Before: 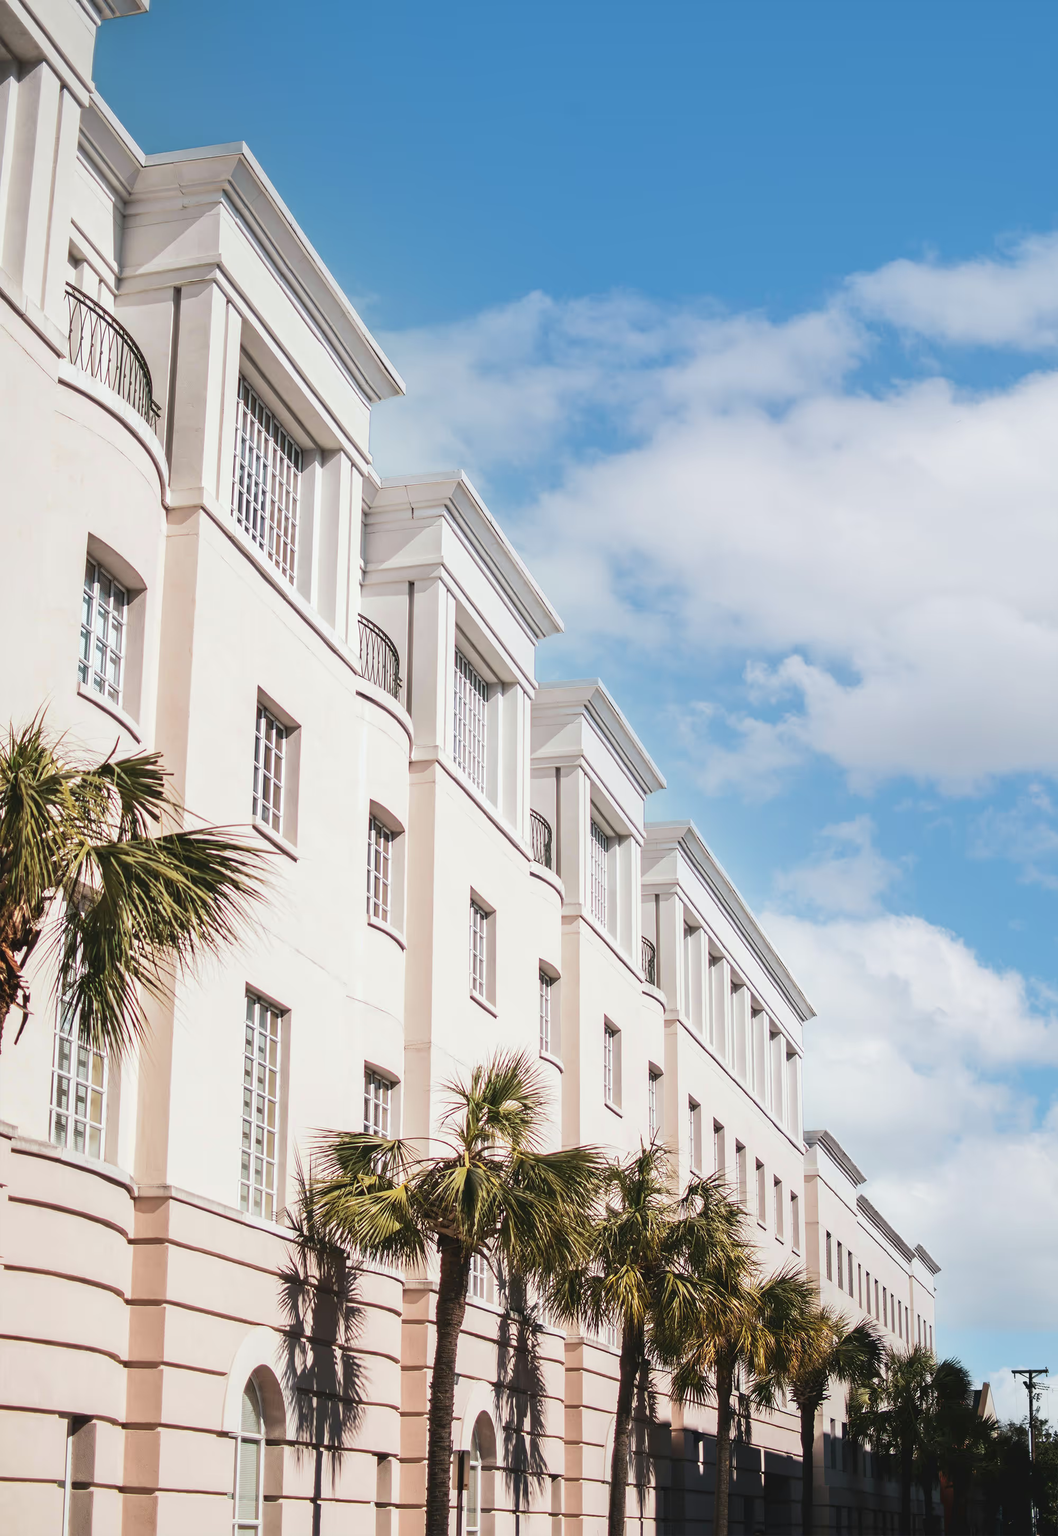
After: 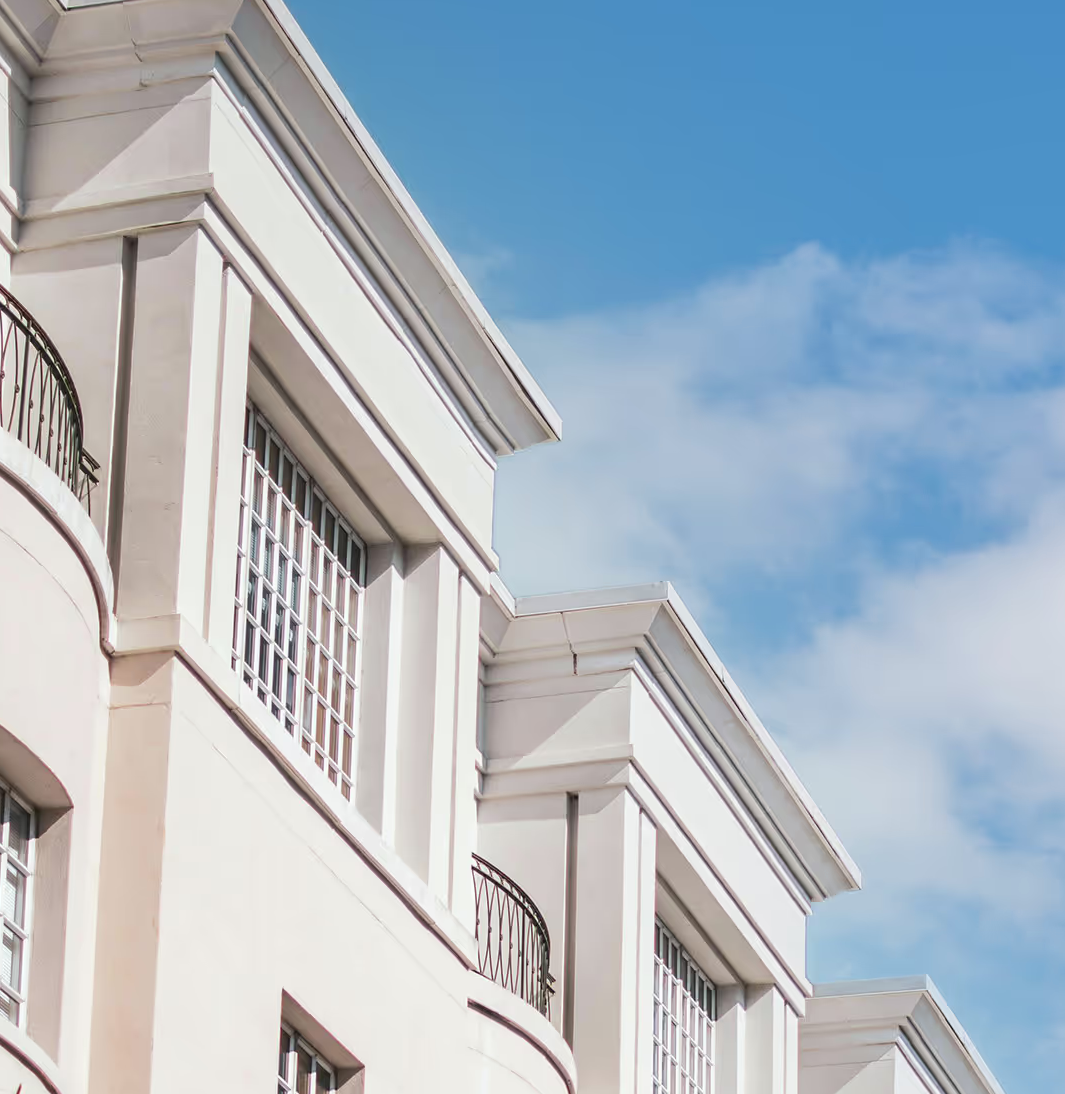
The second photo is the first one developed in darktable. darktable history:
exposure: compensate highlight preservation false
crop: left 10.285%, top 10.566%, right 36.446%, bottom 51.741%
